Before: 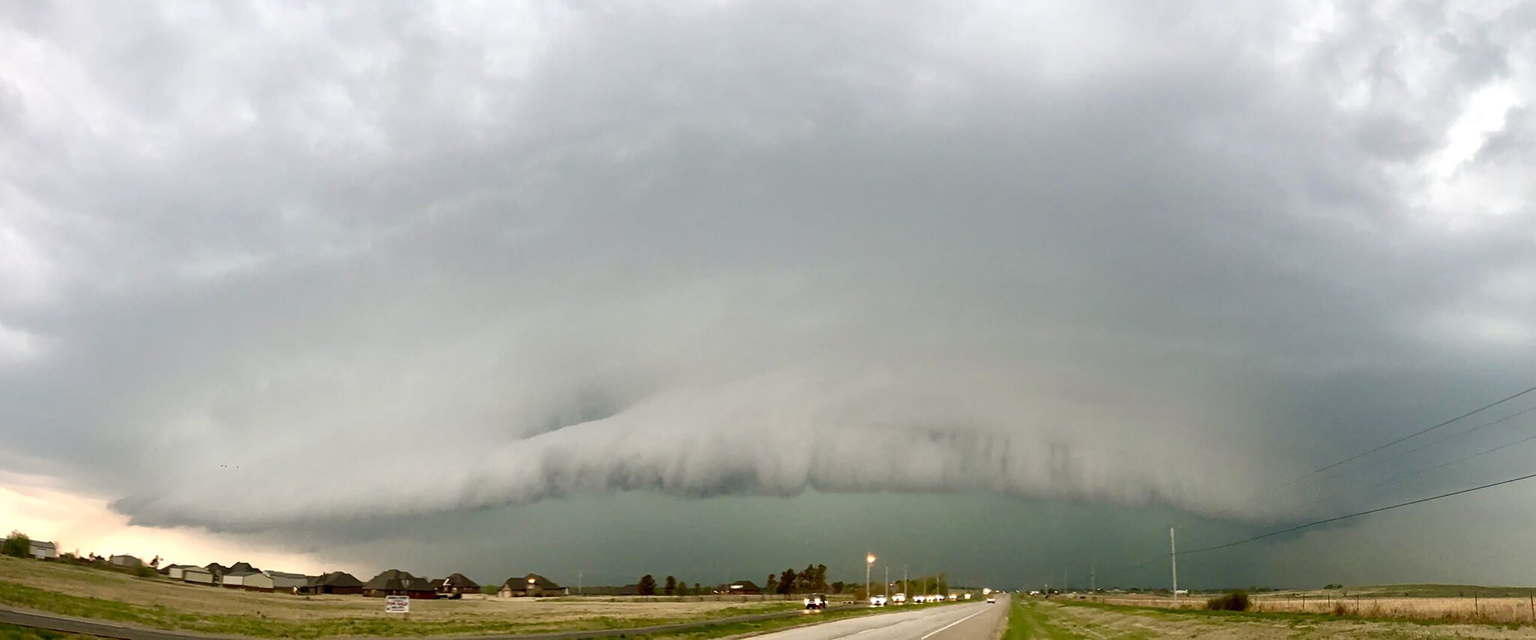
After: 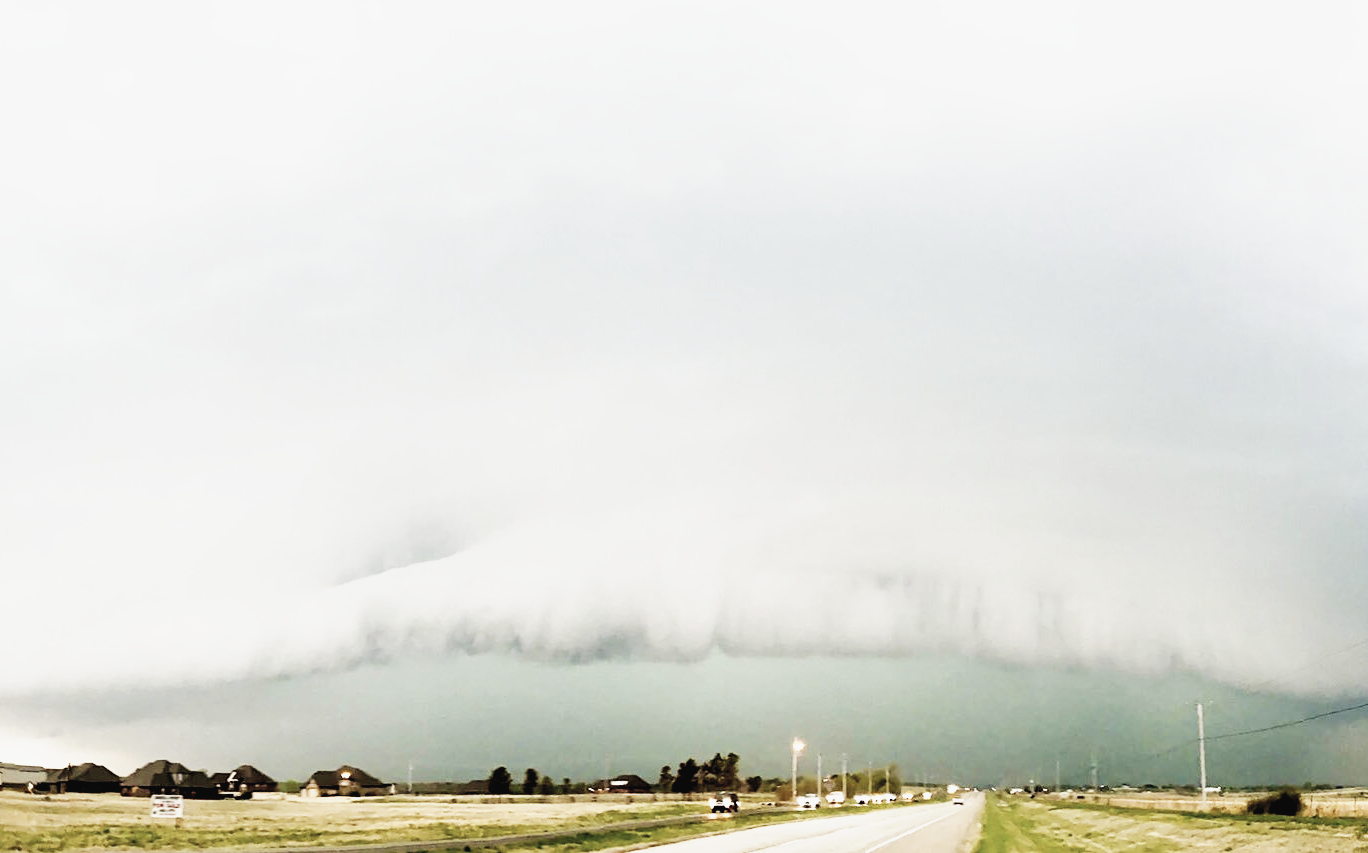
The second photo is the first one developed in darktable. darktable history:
contrast brightness saturation: contrast -0.05, saturation -0.41
rgb levels: levels [[0.01, 0.419, 0.839], [0, 0.5, 1], [0, 0.5, 1]]
crop and rotate: left 17.732%, right 15.423%
base curve: curves: ch0 [(0, 0) (0.007, 0.004) (0.027, 0.03) (0.046, 0.07) (0.207, 0.54) (0.442, 0.872) (0.673, 0.972) (1, 1)], preserve colors none
